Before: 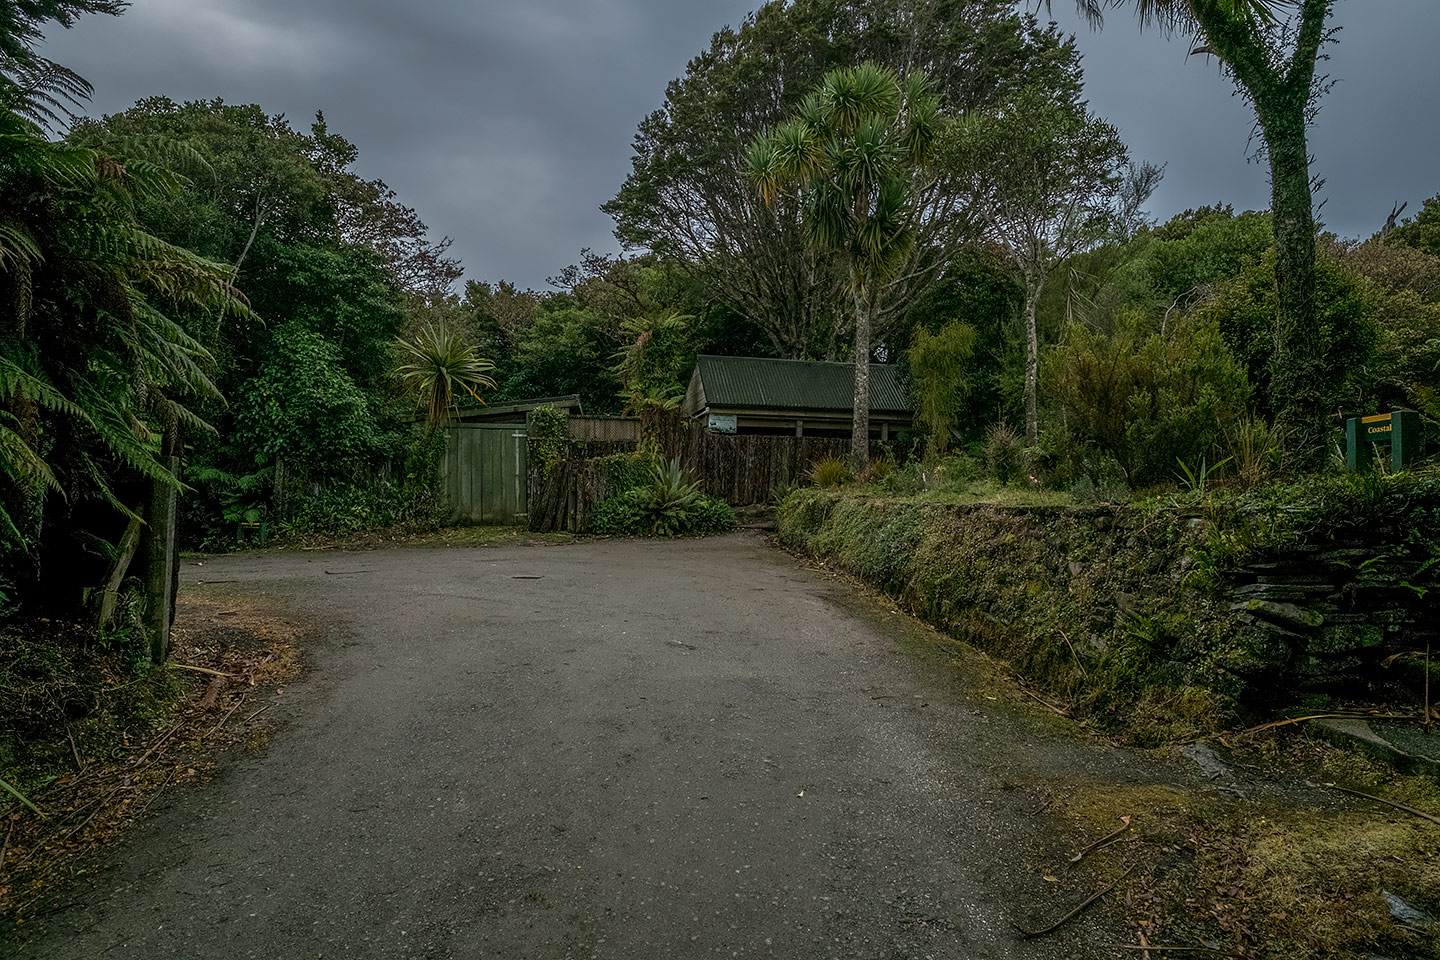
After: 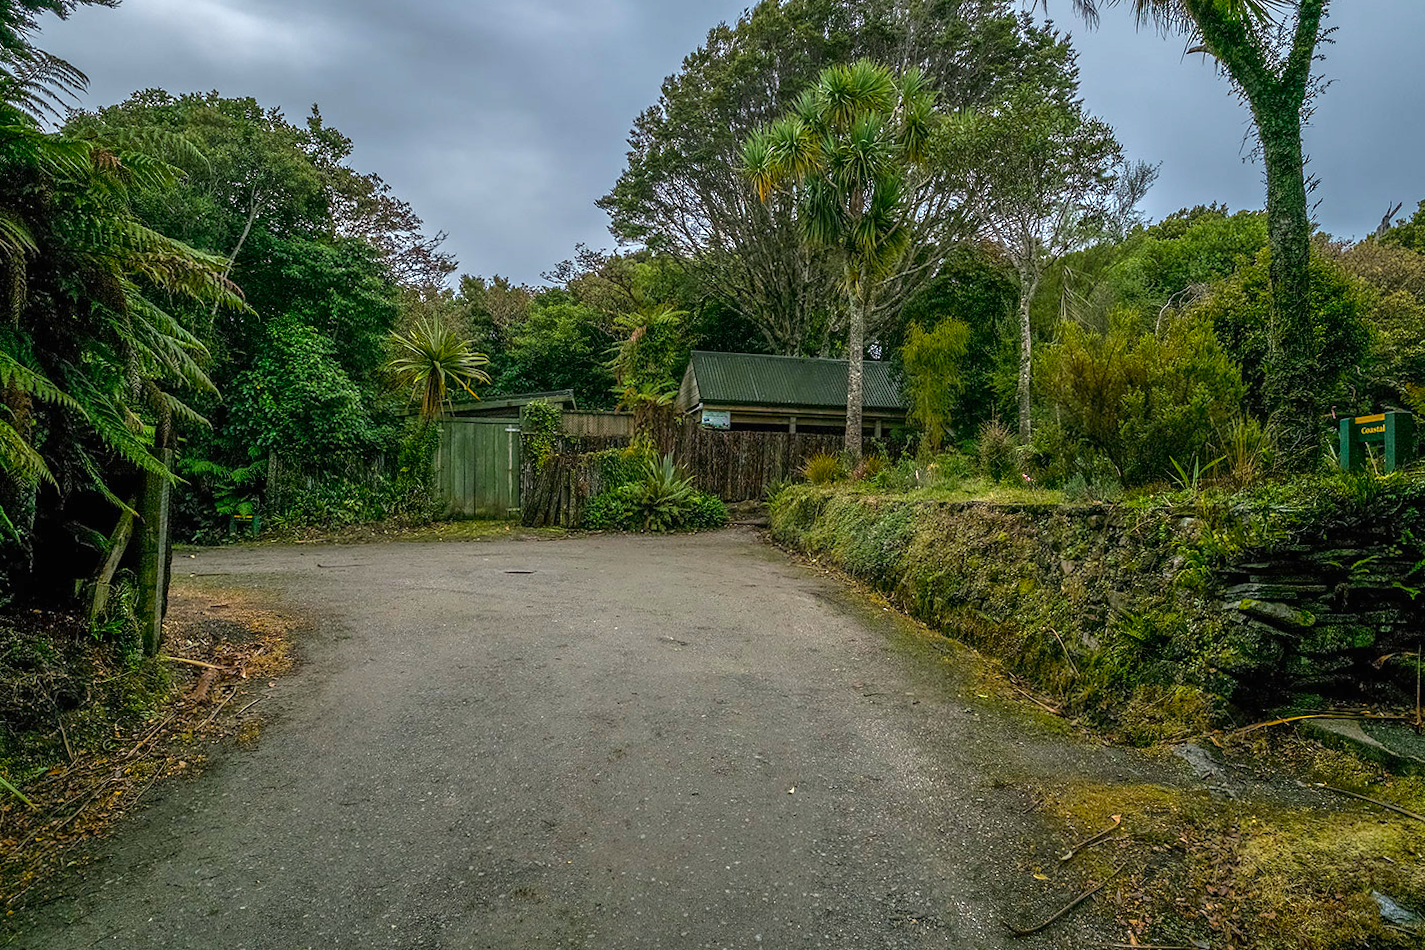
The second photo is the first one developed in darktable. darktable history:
crop and rotate: angle -0.389°
exposure: black level correction 0, exposure 1.001 EV, compensate highlight preservation false
color balance rgb: shadows lift › chroma 1.402%, shadows lift › hue 260.58°, perceptual saturation grading › global saturation 29.542%, perceptual brilliance grading › global brilliance 1.504%, perceptual brilliance grading › highlights -3.742%
